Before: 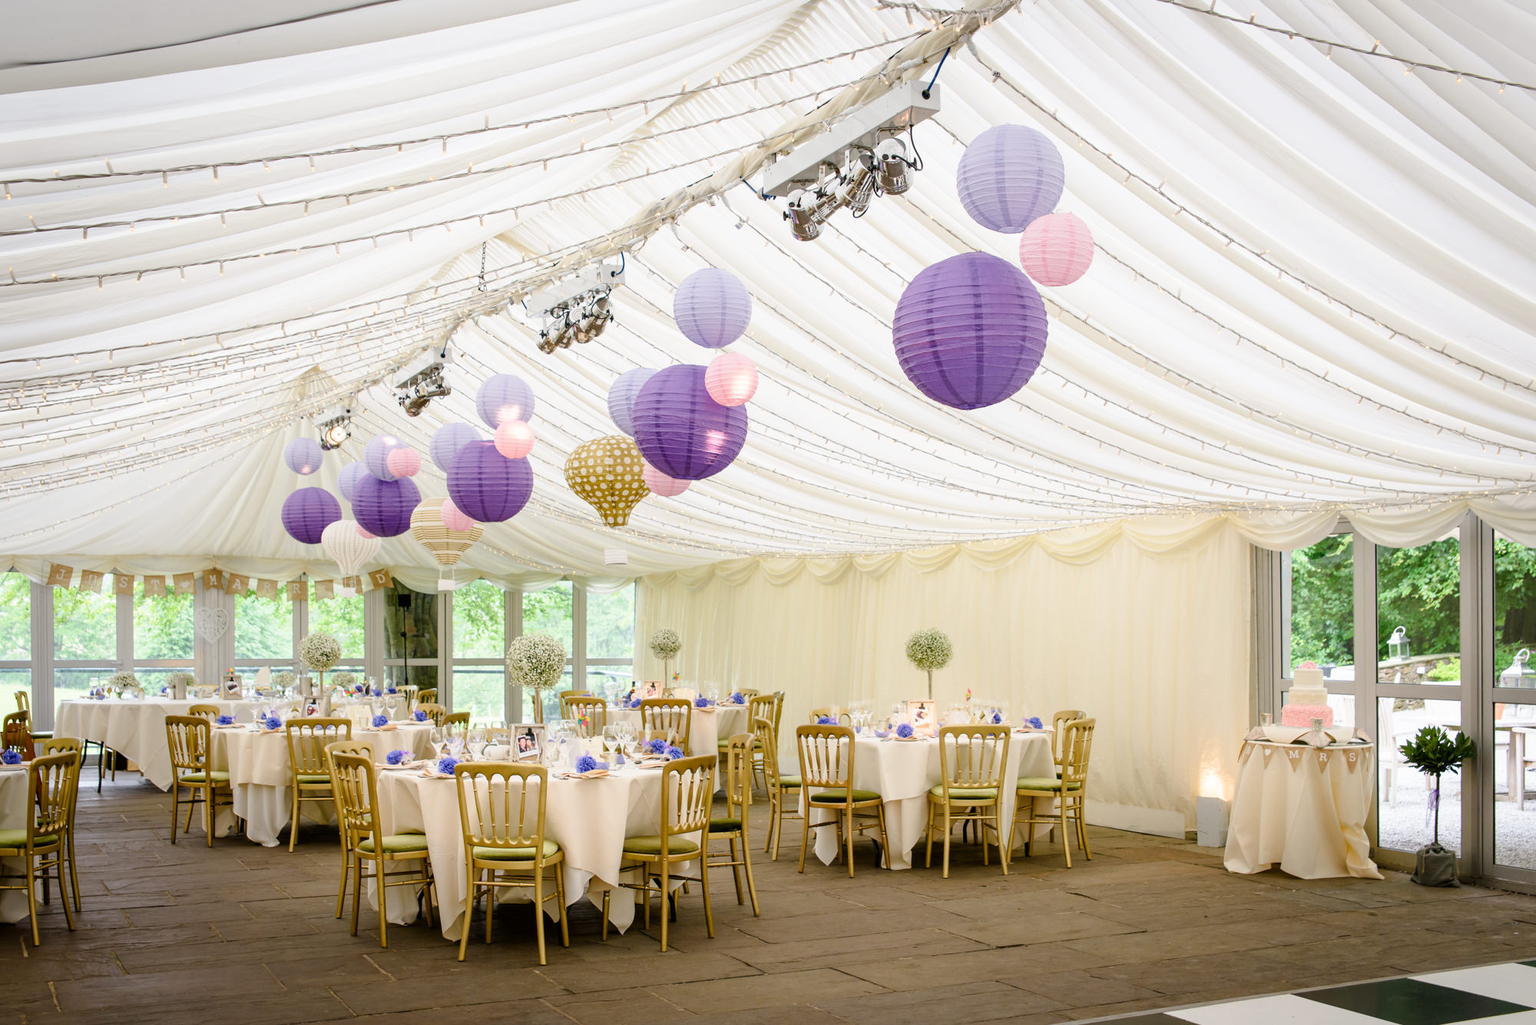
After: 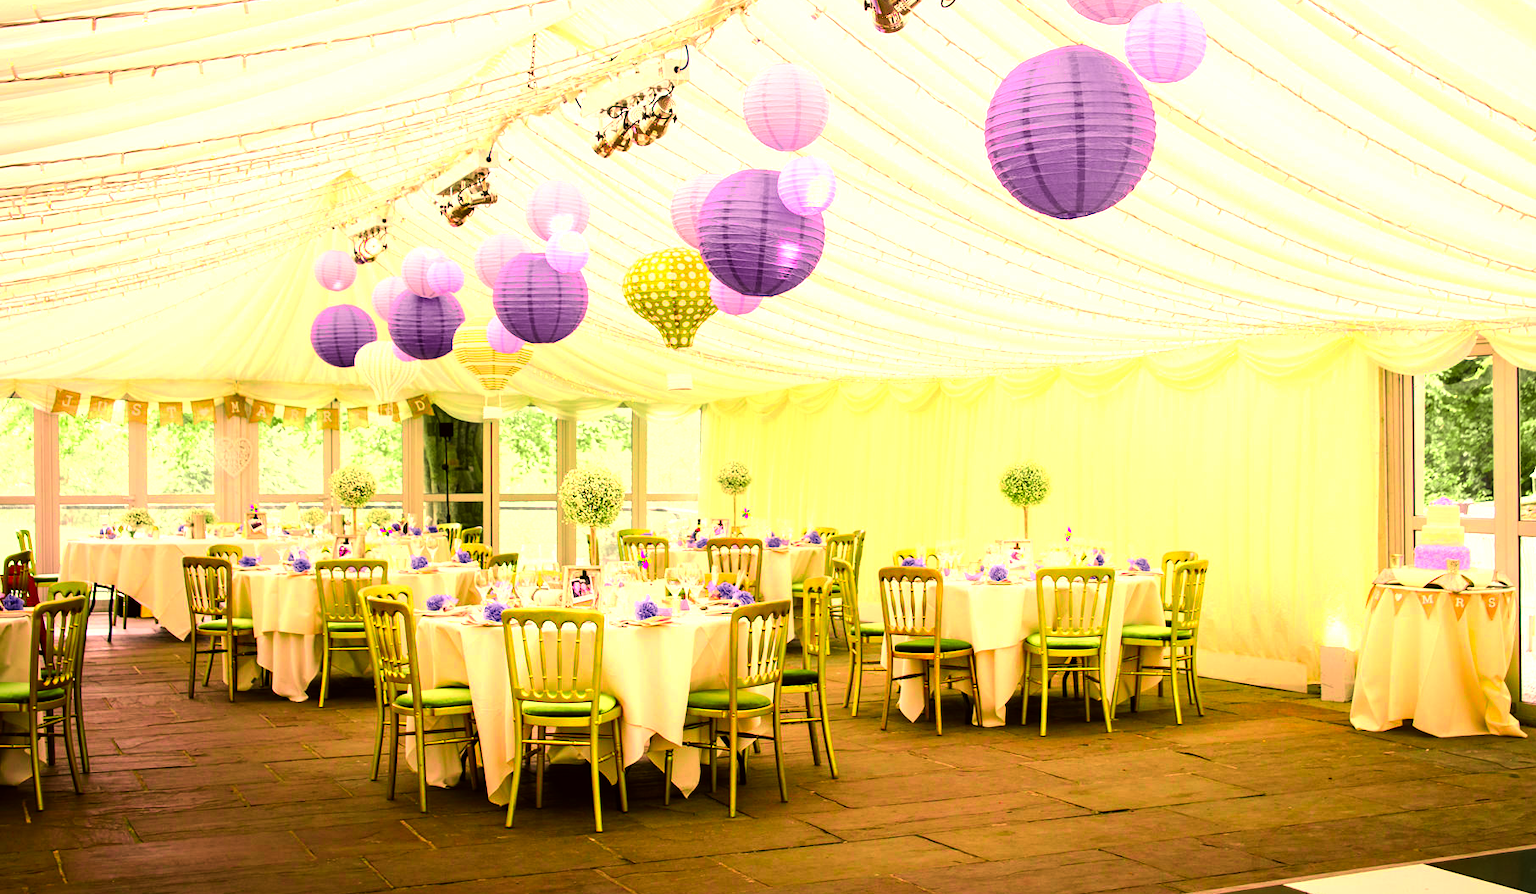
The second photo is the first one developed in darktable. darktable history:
color zones: curves: ch0 [(0, 0.533) (0.126, 0.533) (0.234, 0.533) (0.368, 0.357) (0.5, 0.5) (0.625, 0.5) (0.74, 0.637) (0.875, 0.5)]; ch1 [(0.004, 0.708) (0.129, 0.662) (0.25, 0.5) (0.375, 0.331) (0.496, 0.396) (0.625, 0.649) (0.739, 0.26) (0.875, 0.5) (1, 0.478)]; ch2 [(0, 0.409) (0.132, 0.403) (0.236, 0.558) (0.379, 0.448) (0.5, 0.5) (0.625, 0.5) (0.691, 0.39) (0.875, 0.5)], mix 40.57%
crop: top 20.618%, right 9.346%, bottom 0.263%
color correction: highlights a* 18.41, highlights b* 35.84, shadows a* 1.14, shadows b* 5.89, saturation 1.05
tone equalizer: -8 EV -0.739 EV, -7 EV -0.713 EV, -6 EV -0.609 EV, -5 EV -0.4 EV, -3 EV 0.39 EV, -2 EV 0.6 EV, -1 EV 0.692 EV, +0 EV 0.771 EV, edges refinement/feathering 500, mask exposure compensation -1.57 EV, preserve details no
